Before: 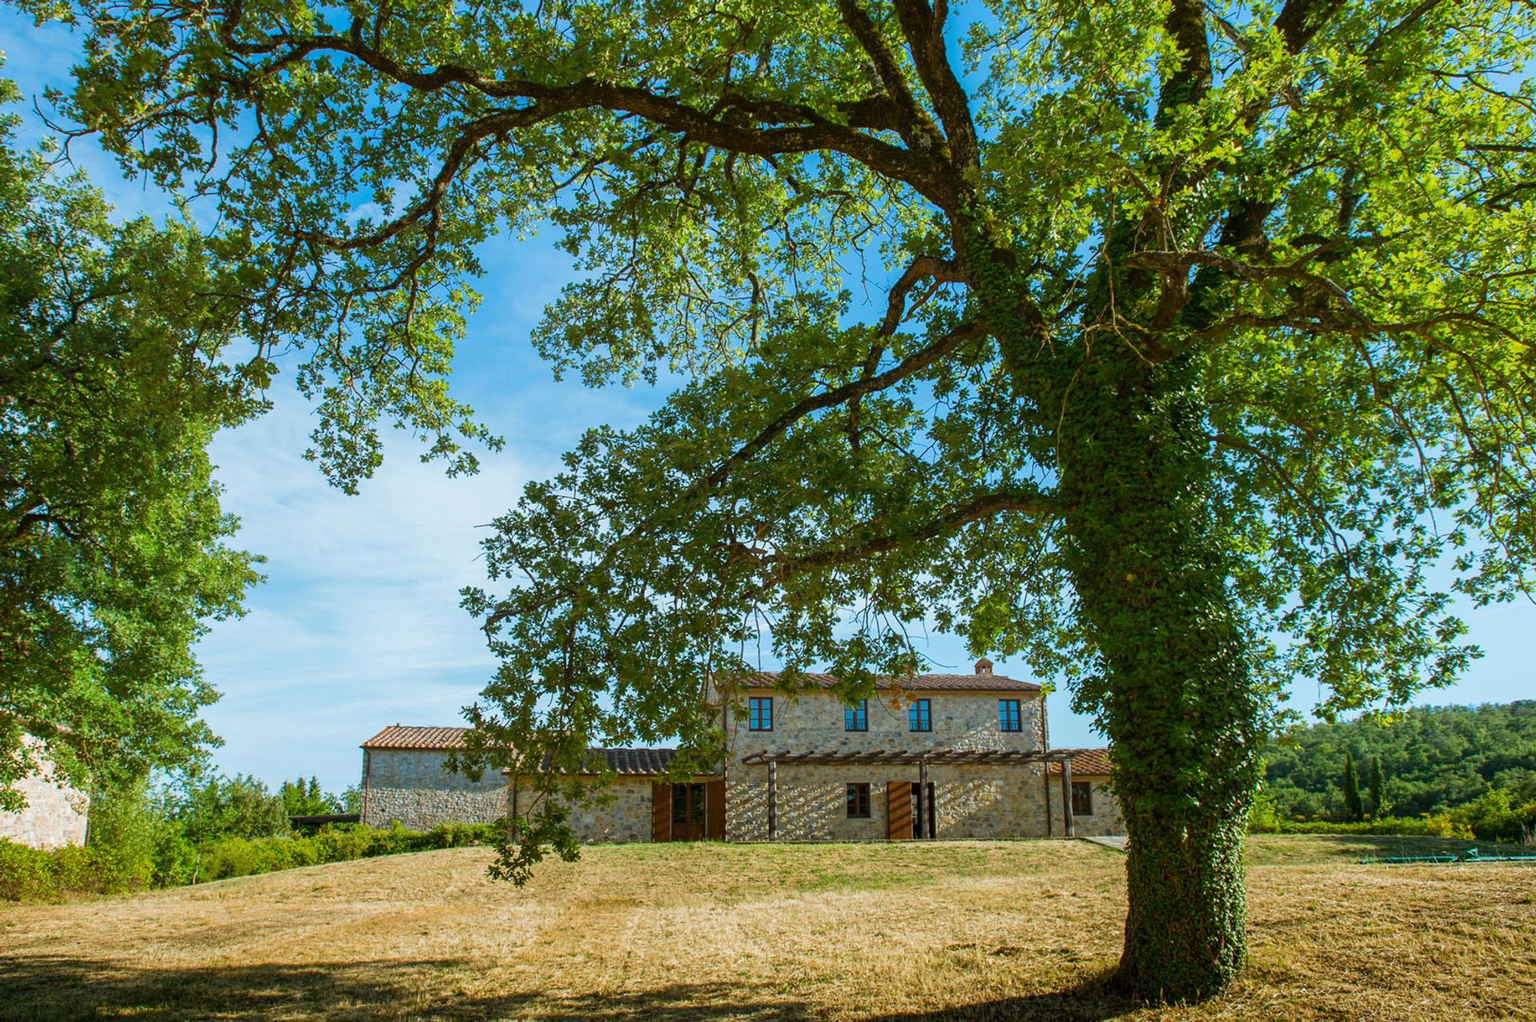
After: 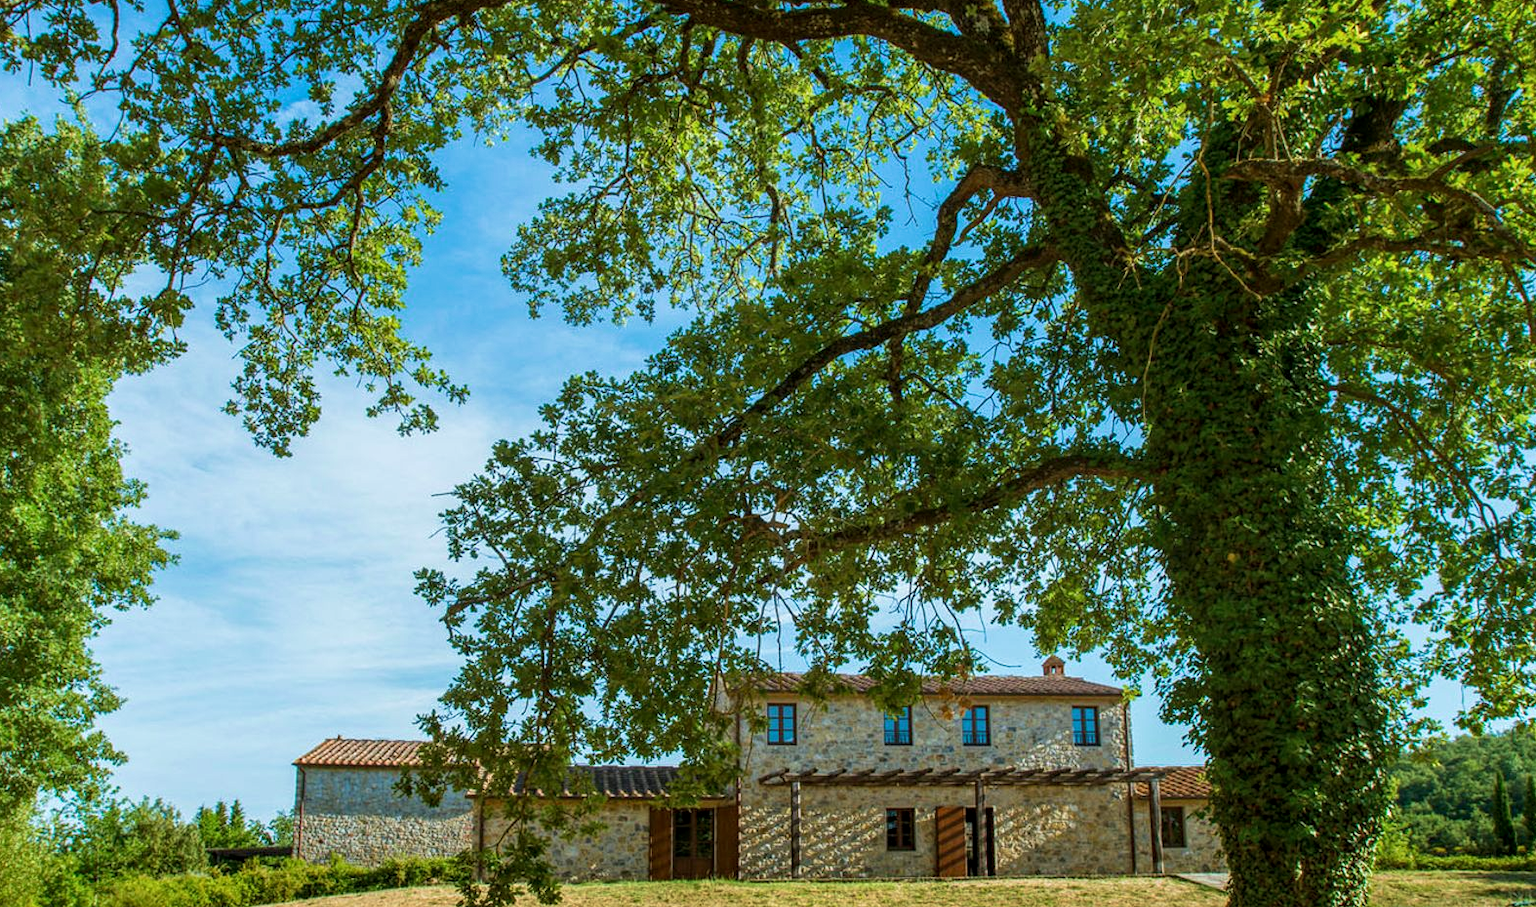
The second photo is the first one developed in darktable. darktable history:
crop: left 7.856%, top 11.836%, right 10.12%, bottom 15.387%
exposure: exposure -0.01 EV, compensate highlight preservation false
local contrast: on, module defaults
velvia: on, module defaults
